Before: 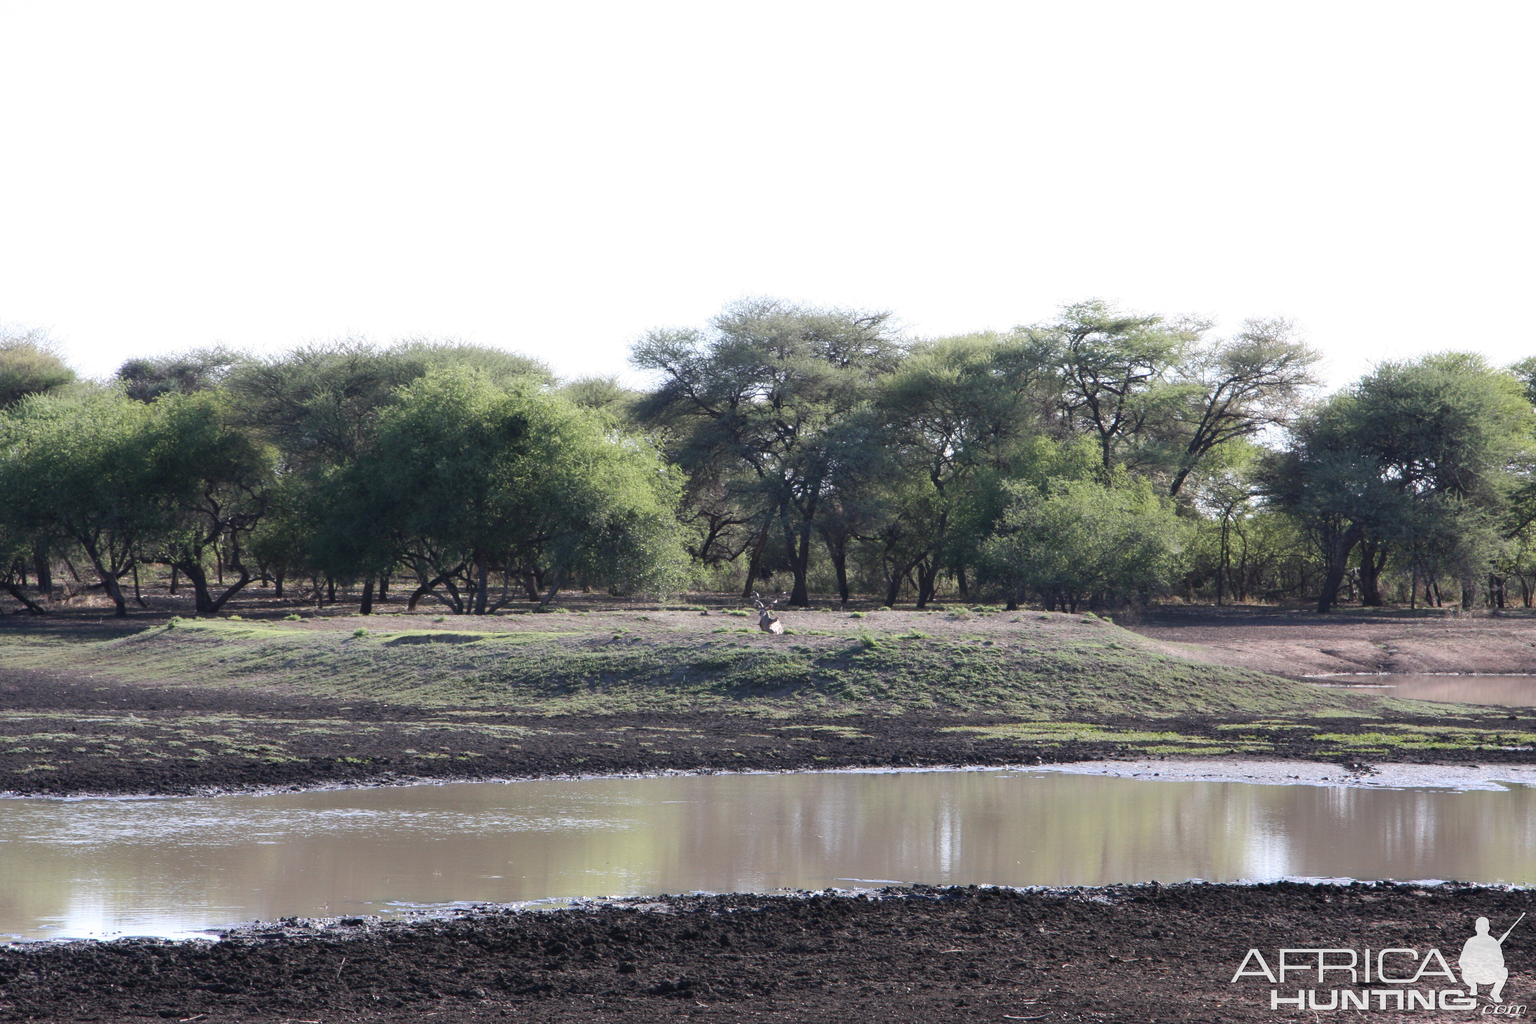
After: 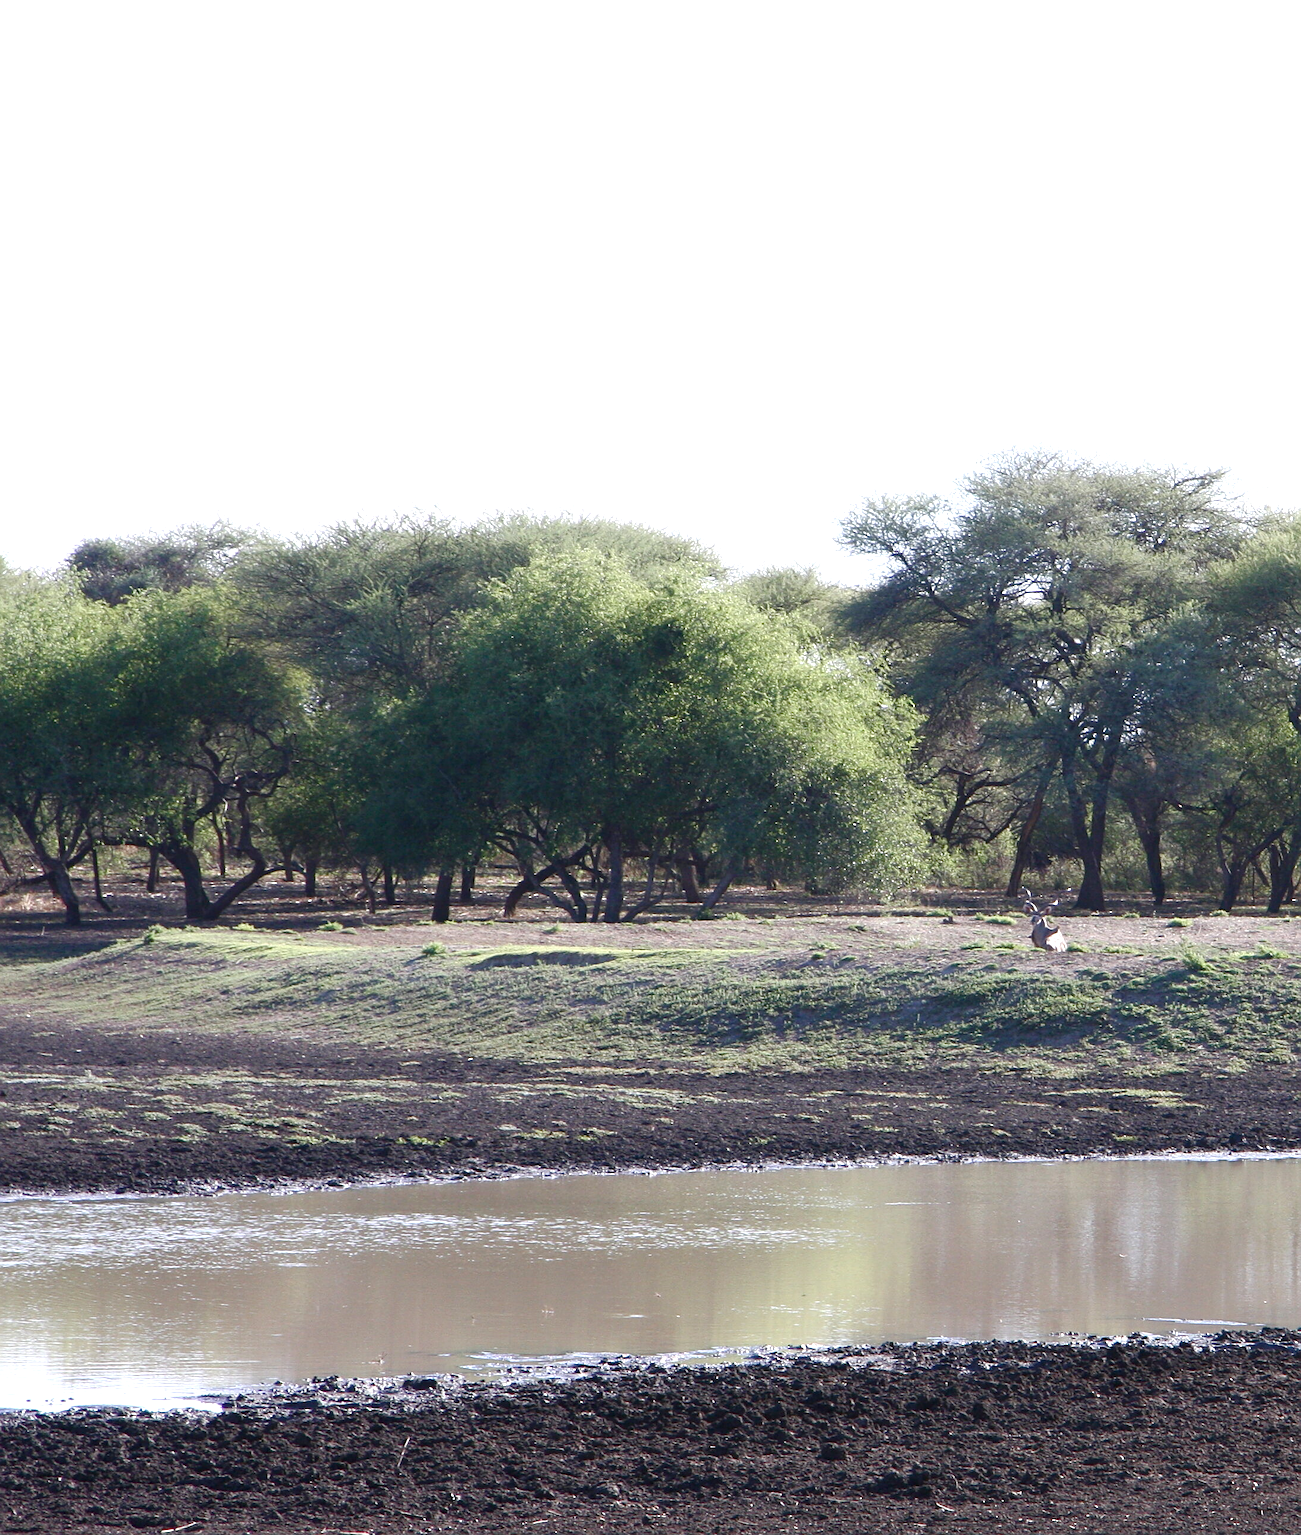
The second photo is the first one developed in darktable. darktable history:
crop: left 4.721%, right 38.813%
sharpen: on, module defaults
exposure: exposure 0.407 EV, compensate highlight preservation false
color balance rgb: perceptual saturation grading › global saturation 20%, perceptual saturation grading › highlights -49.24%, perceptual saturation grading › shadows 24.048%, global vibrance 21.895%
